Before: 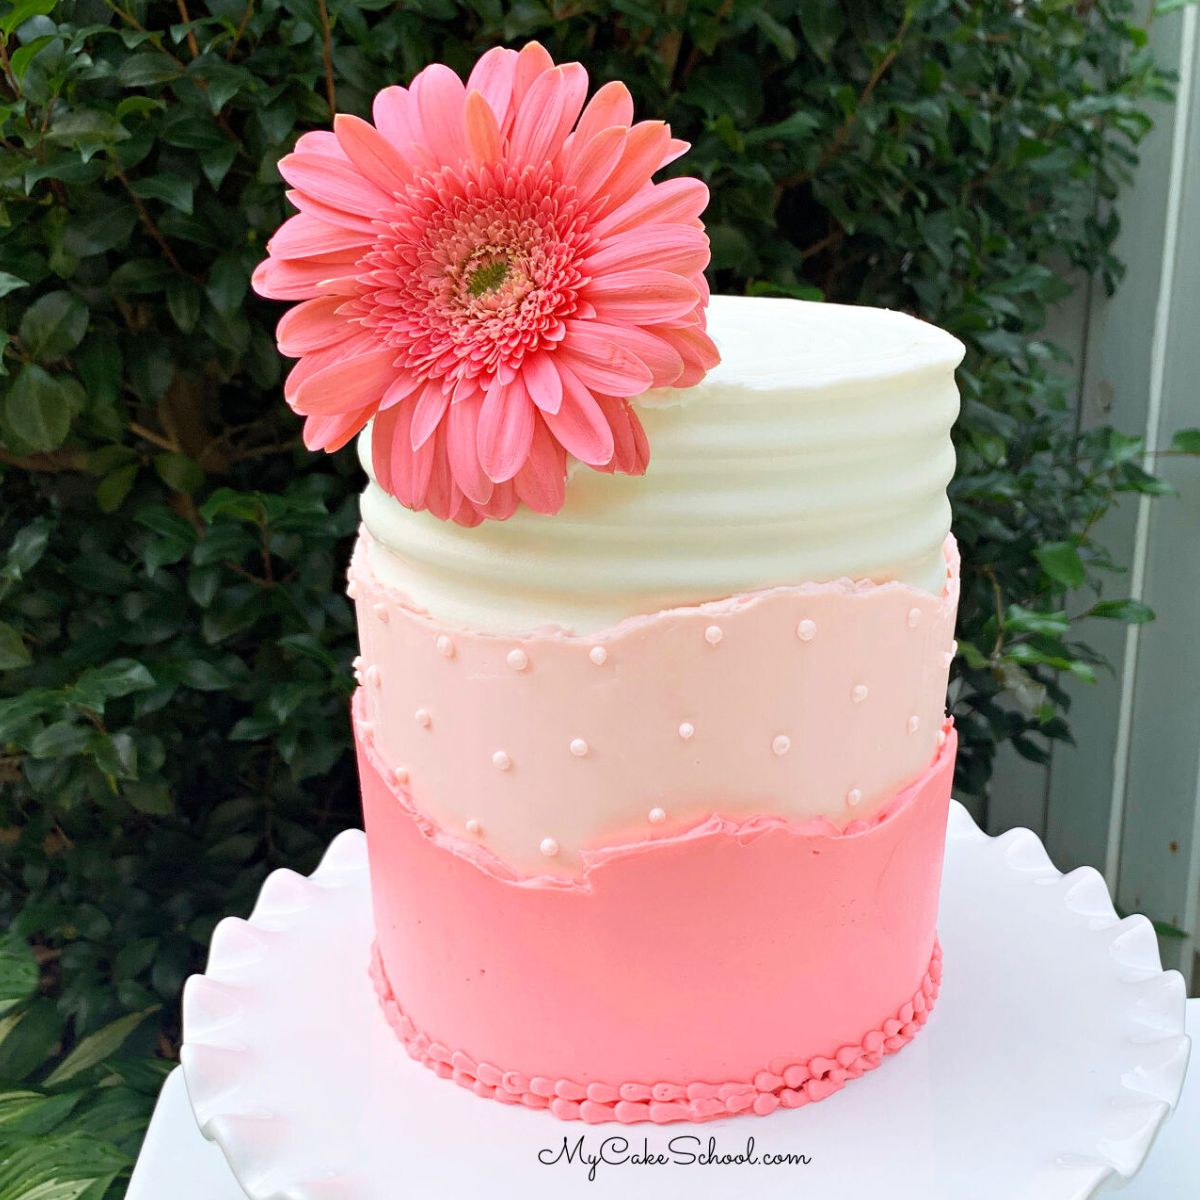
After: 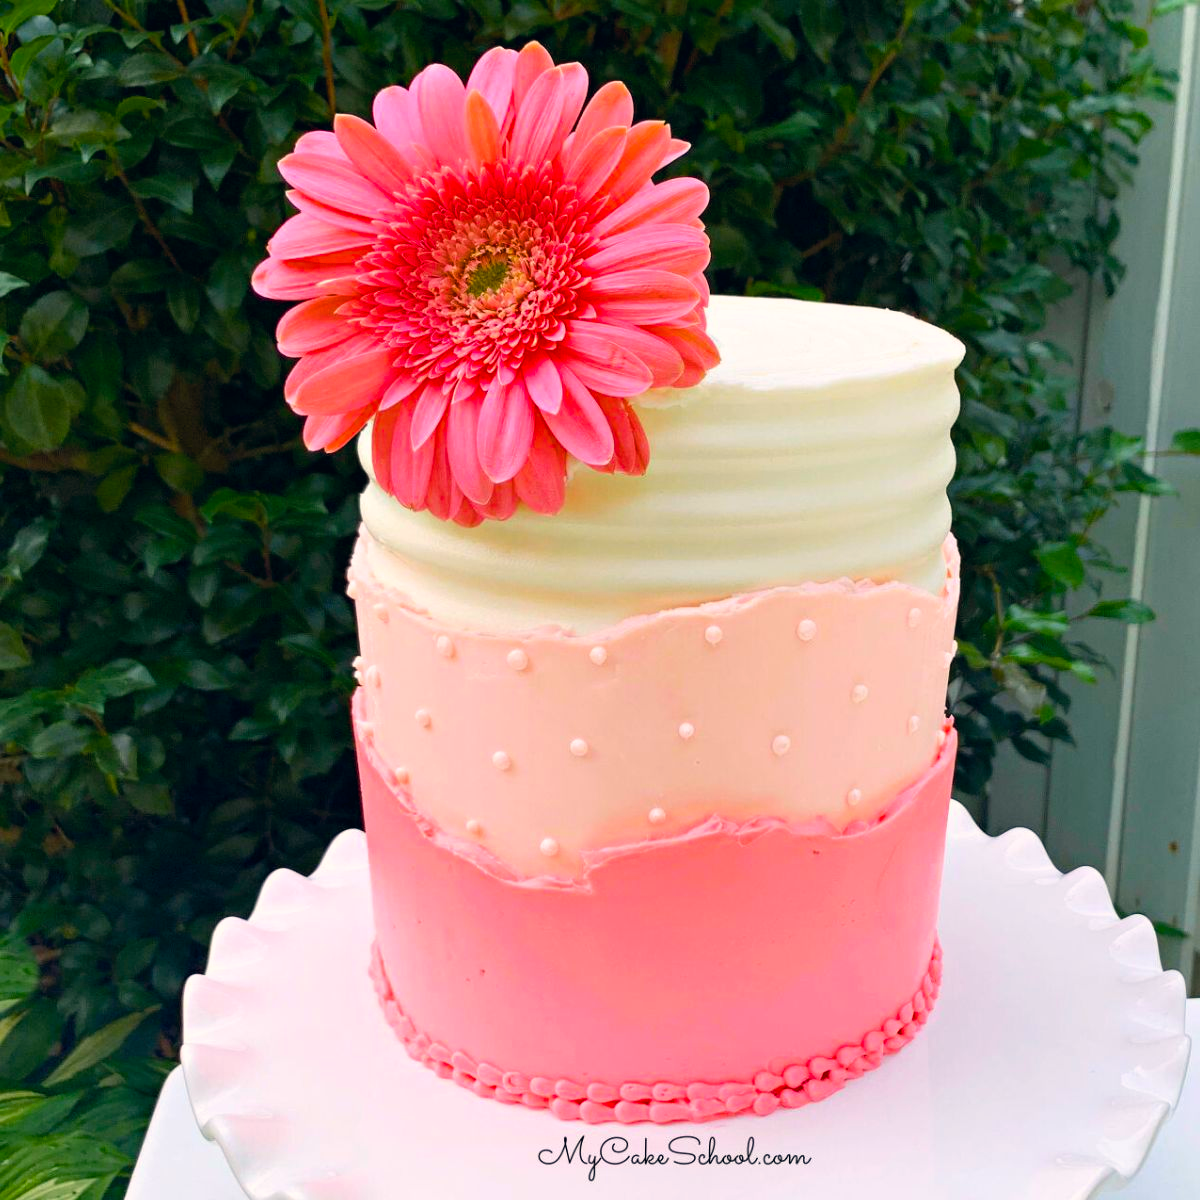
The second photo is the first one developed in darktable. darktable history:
color balance rgb: linear chroma grading › global chroma 15%, perceptual saturation grading › global saturation 30%
color correction: highlights a* 5.38, highlights b* 5.3, shadows a* -4.26, shadows b* -5.11
